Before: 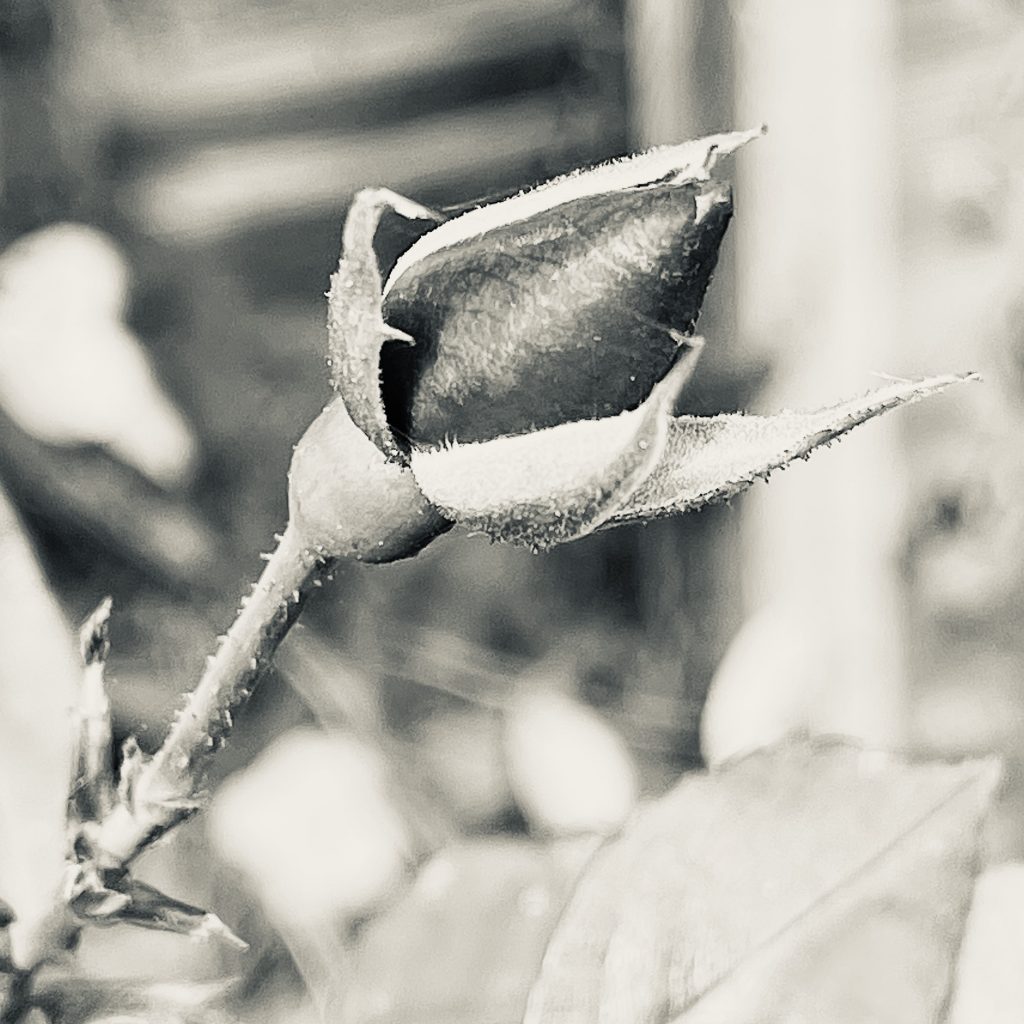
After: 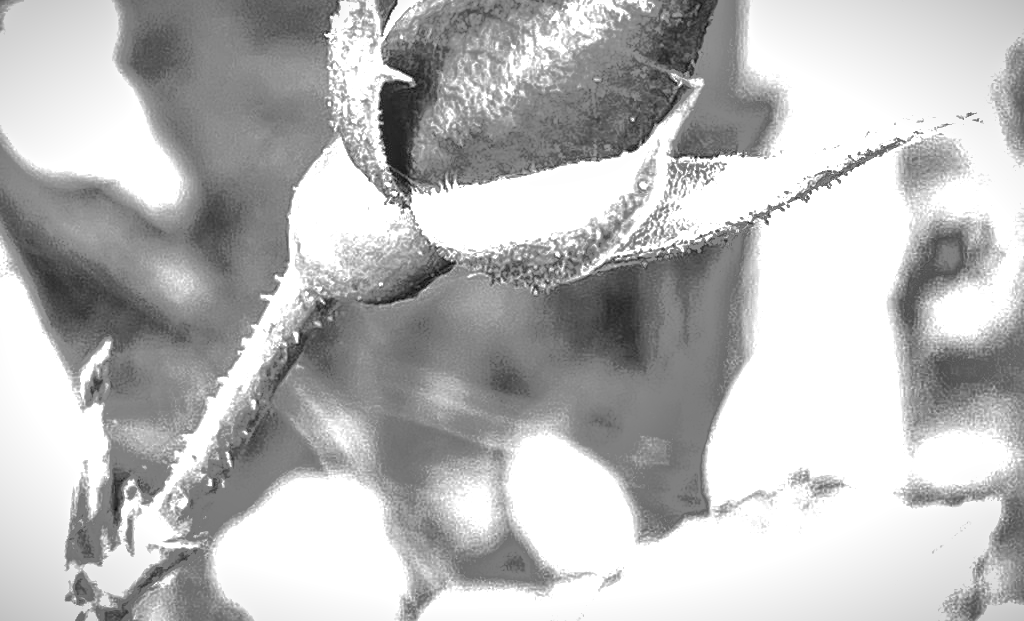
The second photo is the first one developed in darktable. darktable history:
vignetting: fall-off start 98.29%, fall-off radius 100%, brightness -1, saturation 0.5, width/height ratio 1.428
crop and rotate: top 25.357%, bottom 13.942%
exposure: black level correction 0, exposure 0.7 EV, compensate exposure bias true, compensate highlight preservation false
monochrome: on, module defaults
base curve: preserve colors none
local contrast: highlights 74%, shadows 55%, detail 176%, midtone range 0.207
shadows and highlights: shadows 38.43, highlights -74.54
